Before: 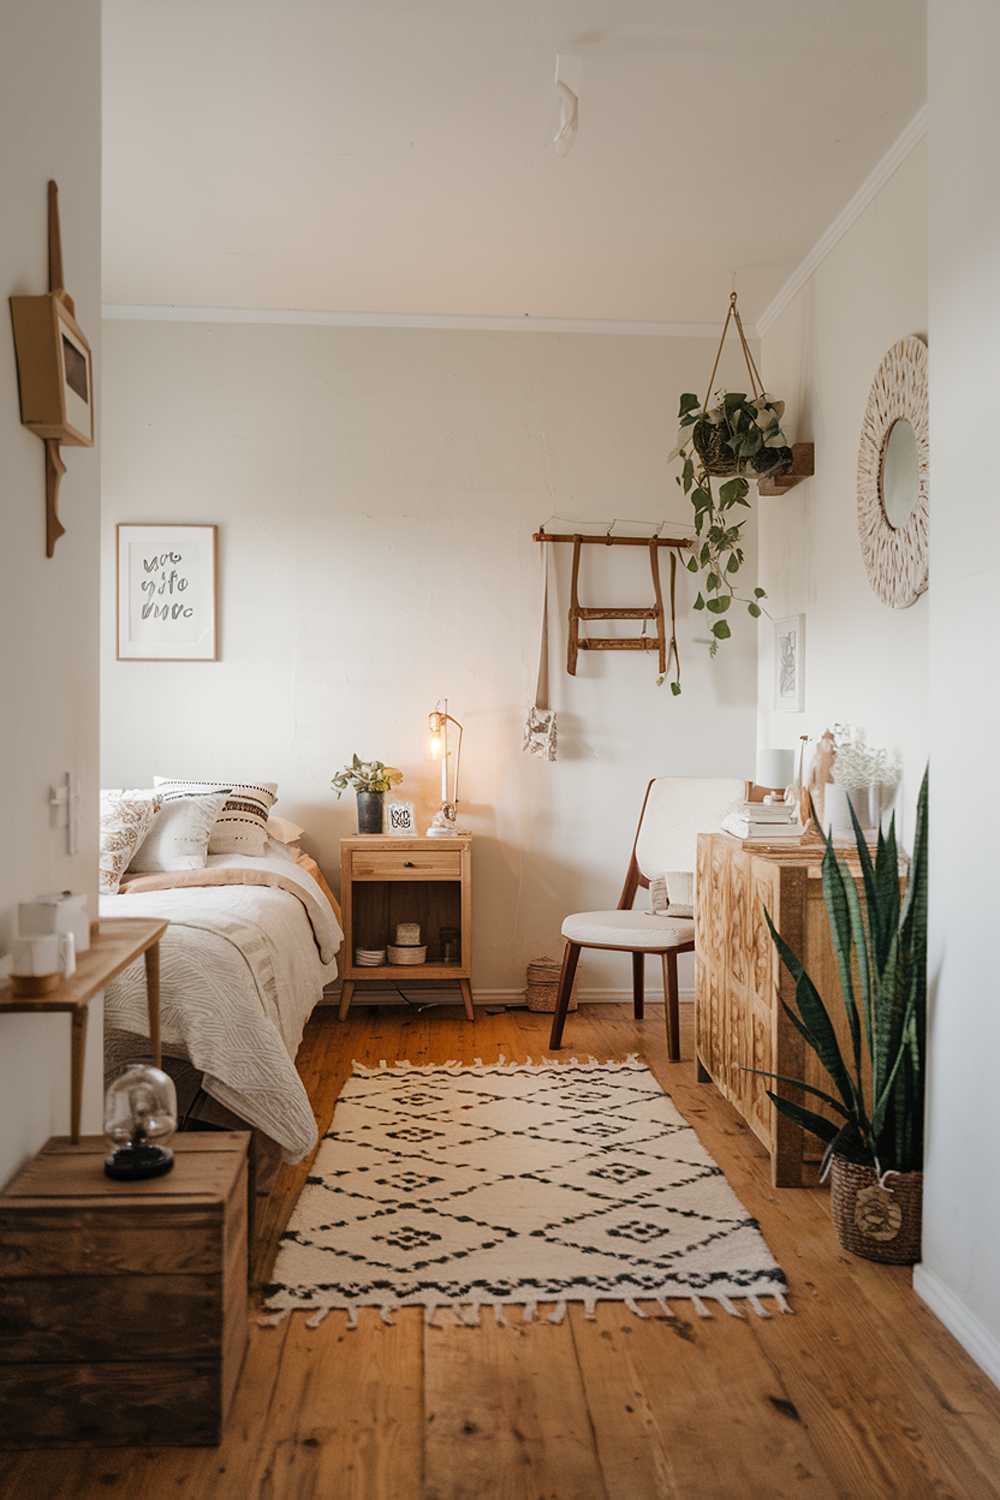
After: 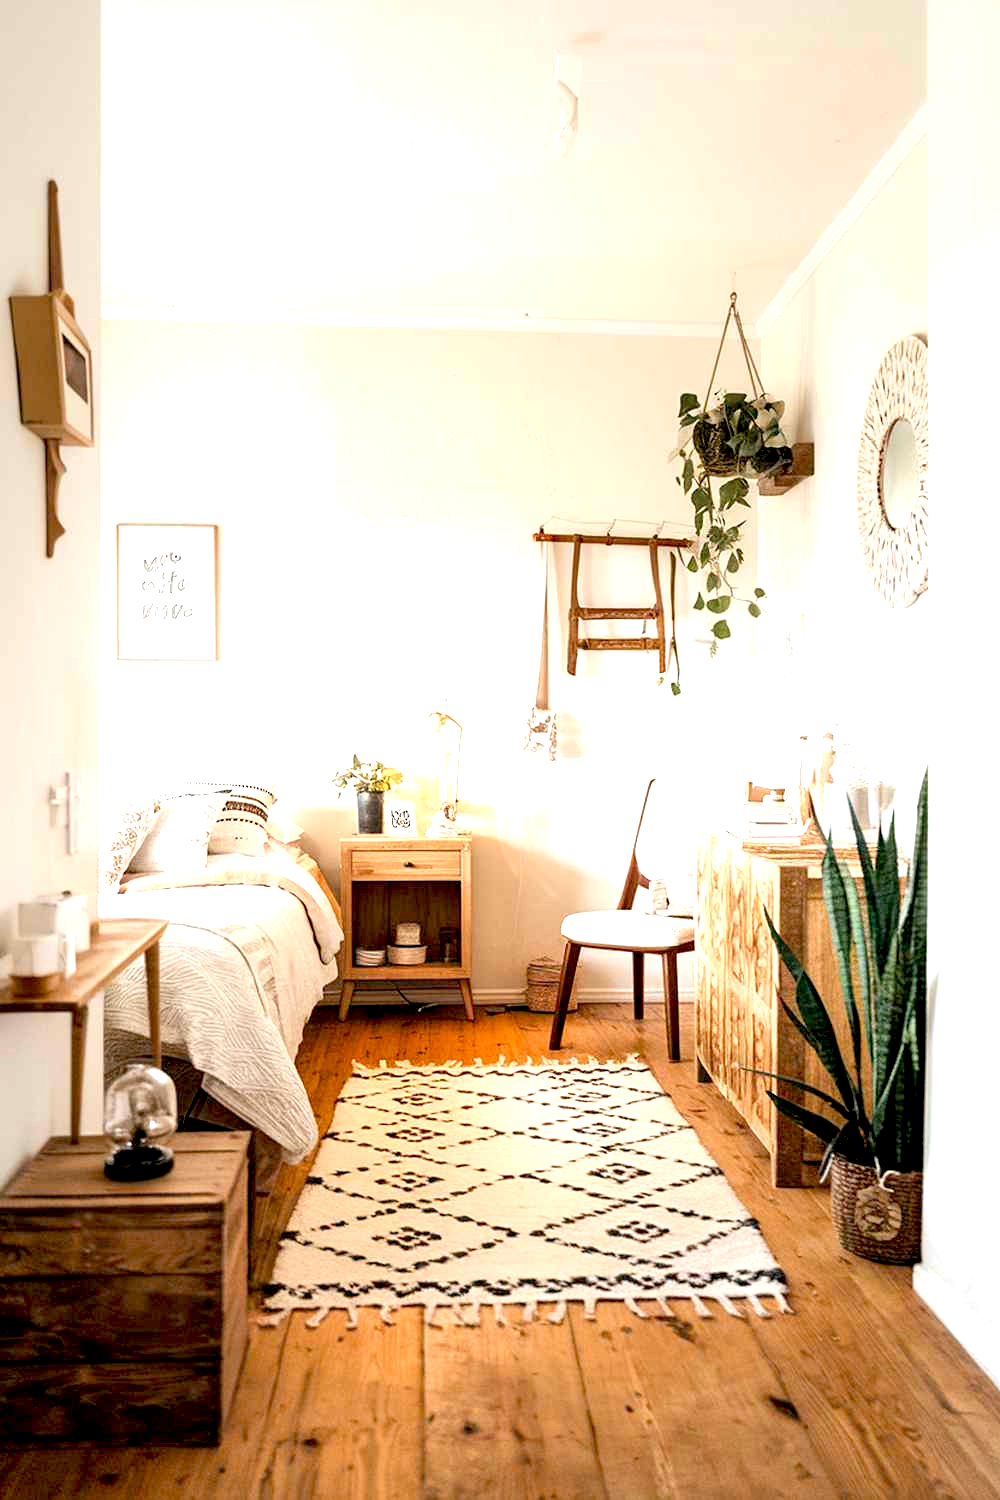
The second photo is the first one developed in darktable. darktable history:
exposure: black level correction 0.009, exposure 1.425 EV, compensate highlight preservation false
tone equalizer: on, module defaults
